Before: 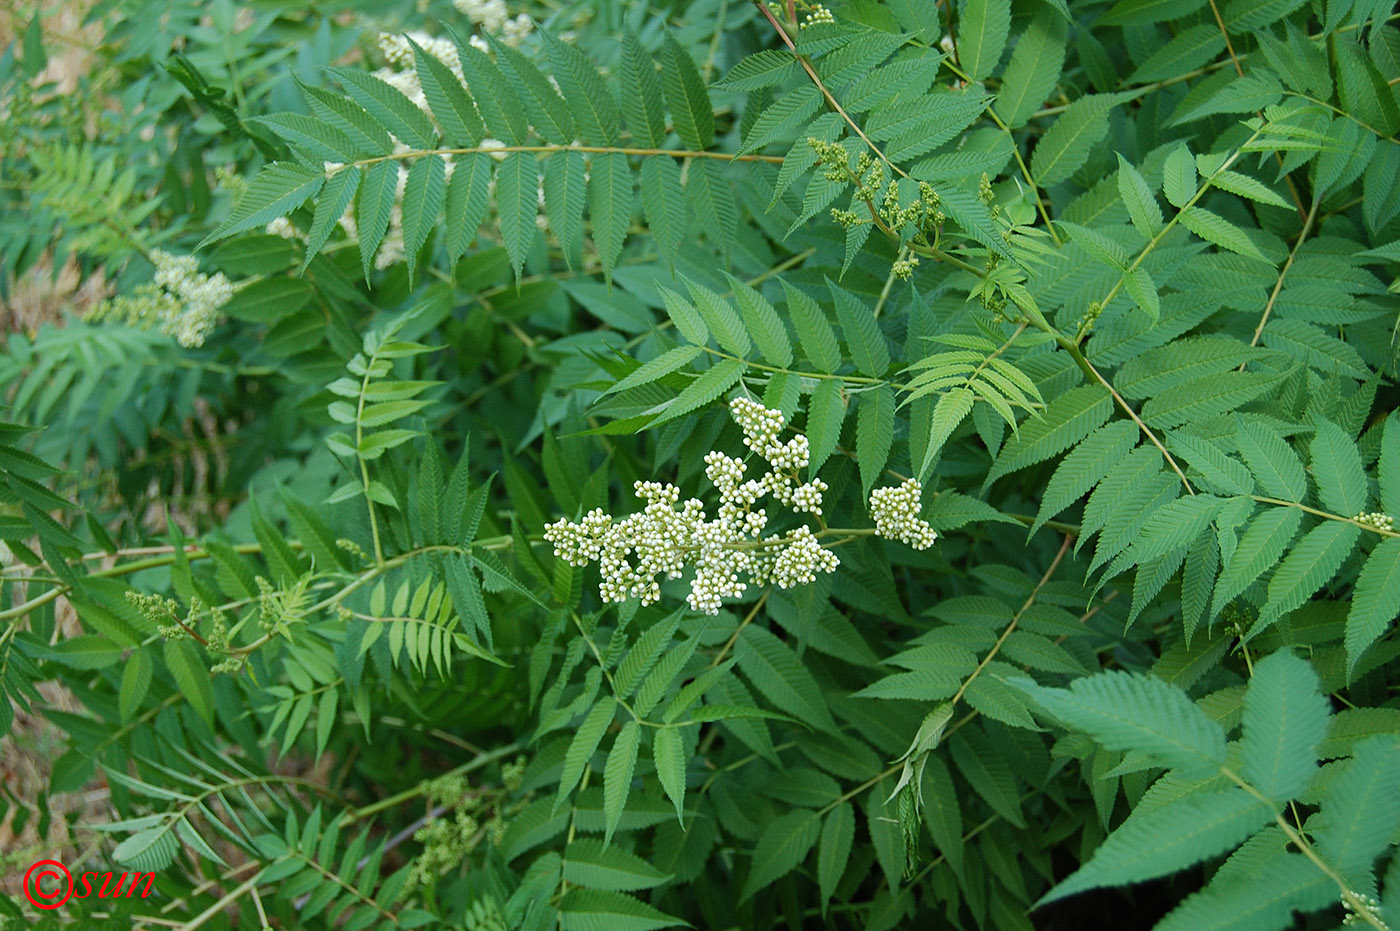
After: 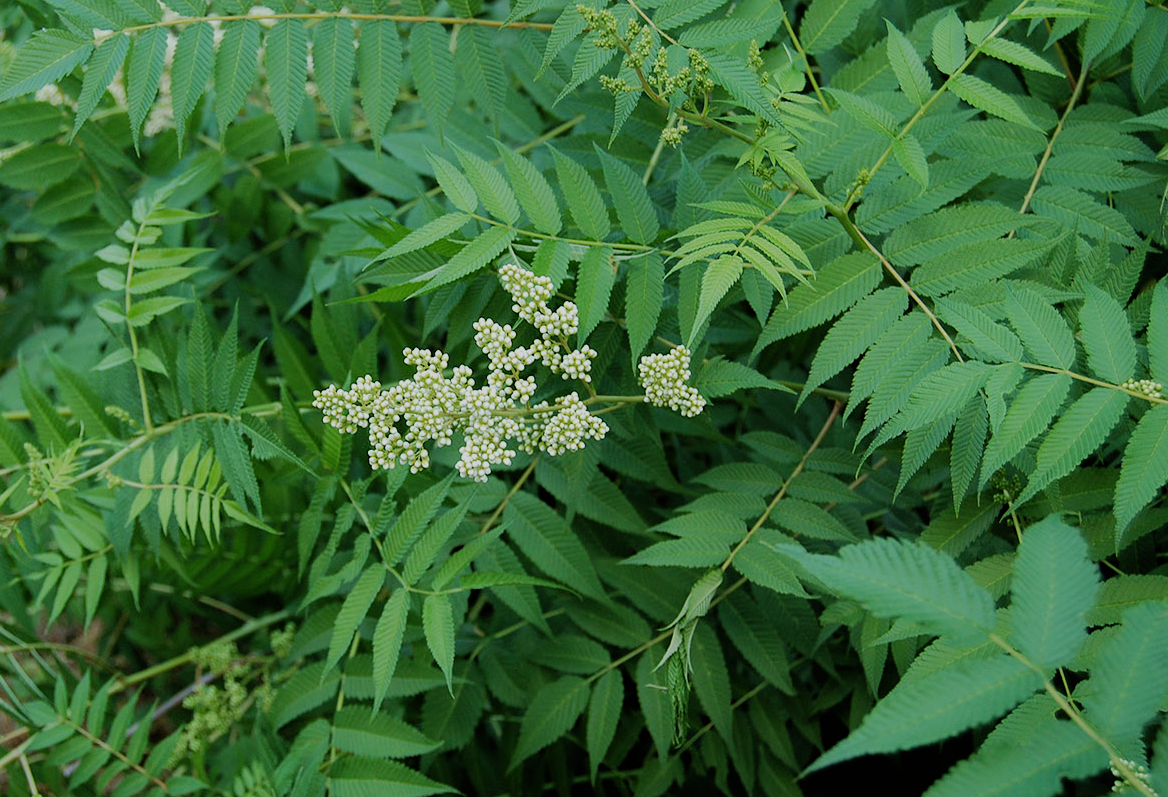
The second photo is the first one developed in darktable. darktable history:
crop: left 16.503%, top 14.381%
filmic rgb: black relative exposure -7.65 EV, white relative exposure 4.56 EV, hardness 3.61
